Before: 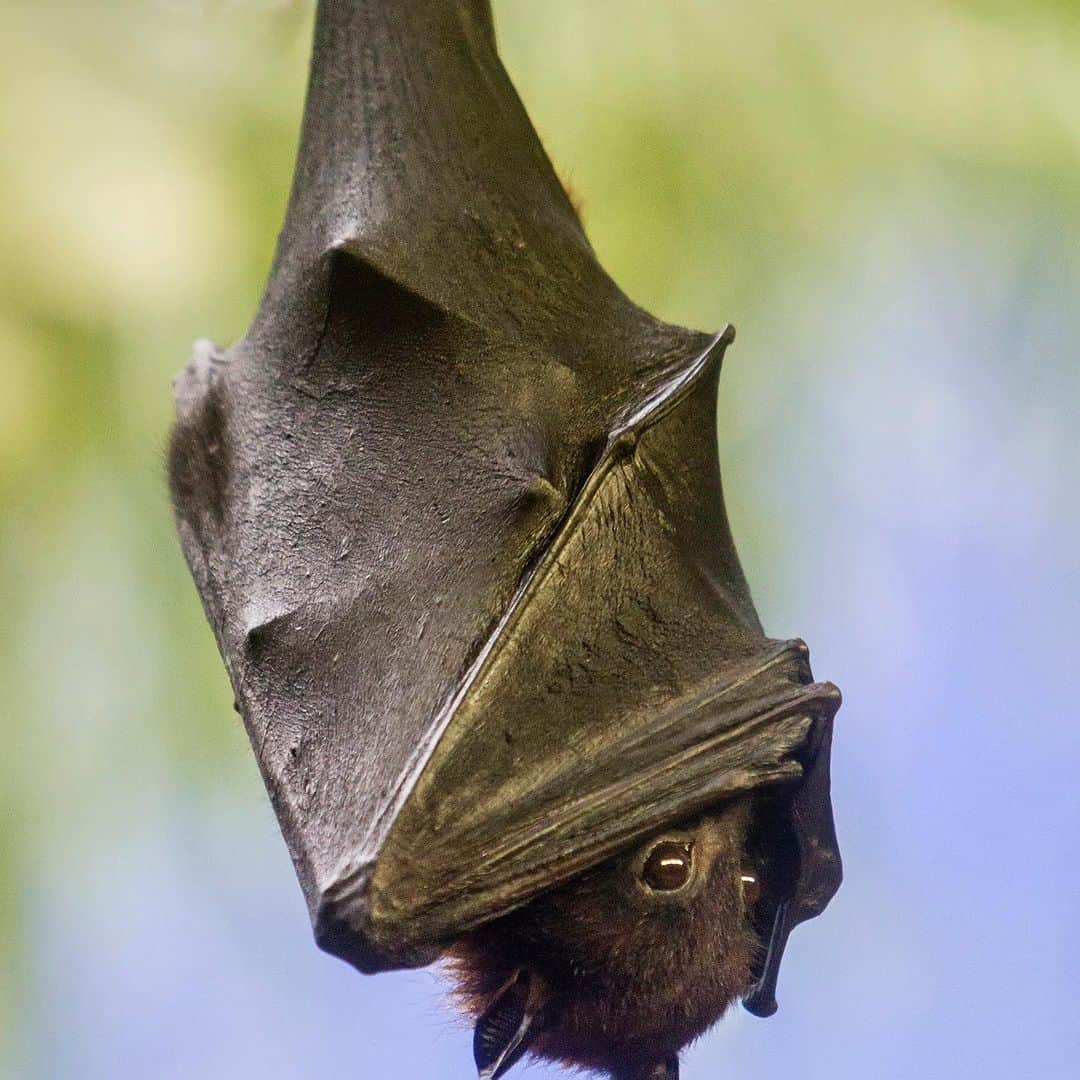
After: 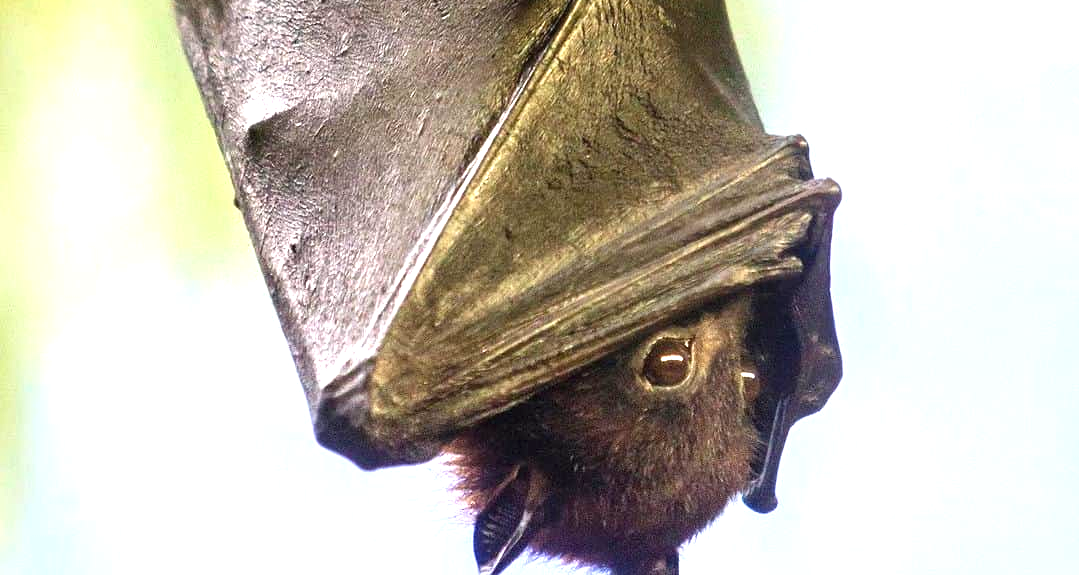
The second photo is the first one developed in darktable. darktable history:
crop and rotate: top 46.68%, right 0.054%
exposure: black level correction 0, exposure 1.199 EV, compensate exposure bias true, compensate highlight preservation false
